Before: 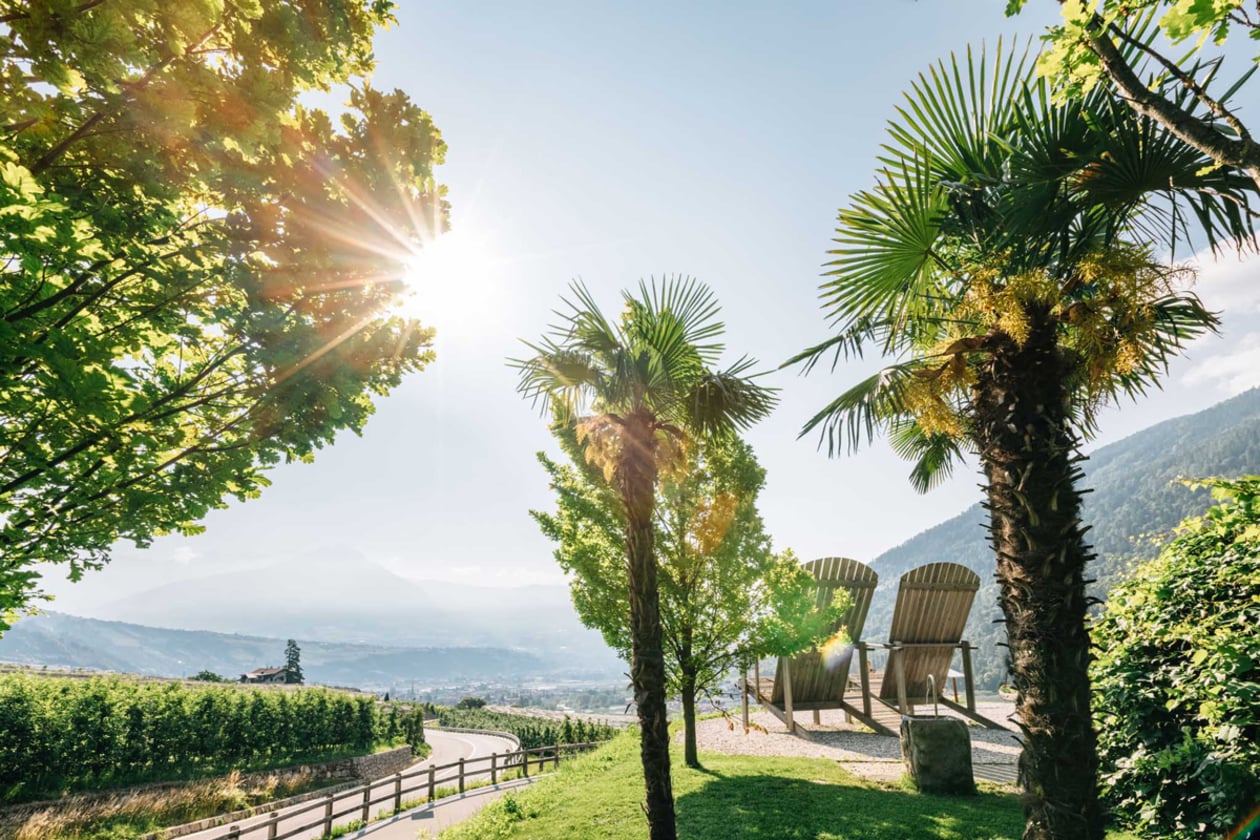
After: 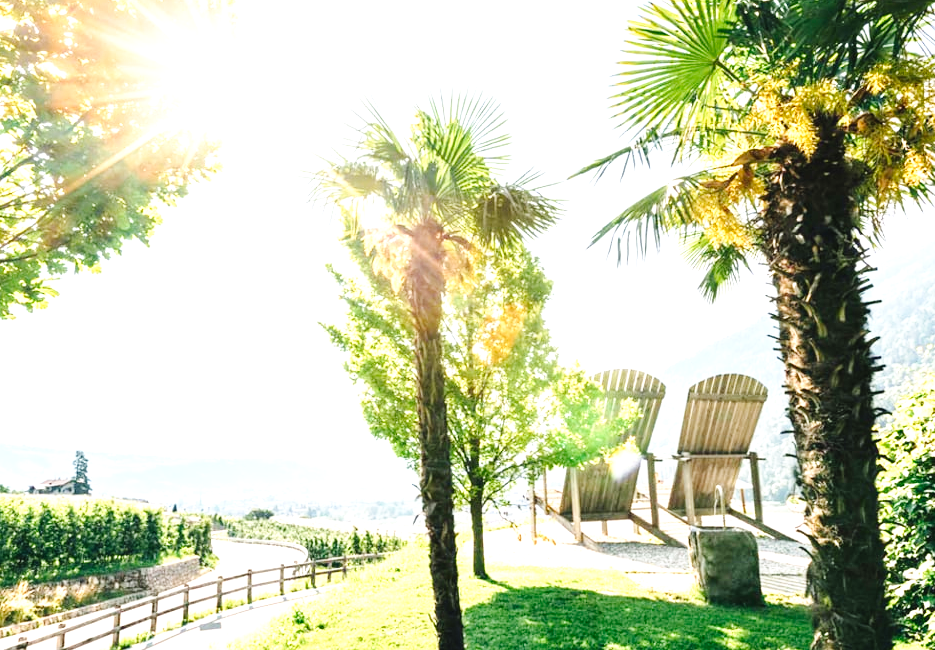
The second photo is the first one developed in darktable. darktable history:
crop: left 16.885%, top 22.5%, right 8.876%
tone curve: curves: ch0 [(0, 0.023) (0.087, 0.065) (0.184, 0.168) (0.45, 0.54) (0.57, 0.683) (0.722, 0.825) (0.877, 0.948) (1, 1)]; ch1 [(0, 0) (0.388, 0.369) (0.44, 0.44) (0.489, 0.481) (0.534, 0.561) (0.657, 0.659) (1, 1)]; ch2 [(0, 0) (0.353, 0.317) (0.408, 0.427) (0.472, 0.46) (0.5, 0.496) (0.537, 0.534) (0.576, 0.592) (0.625, 0.631) (1, 1)], preserve colors none
exposure: black level correction 0, exposure 1.287 EV, compensate exposure bias true, compensate highlight preservation false
